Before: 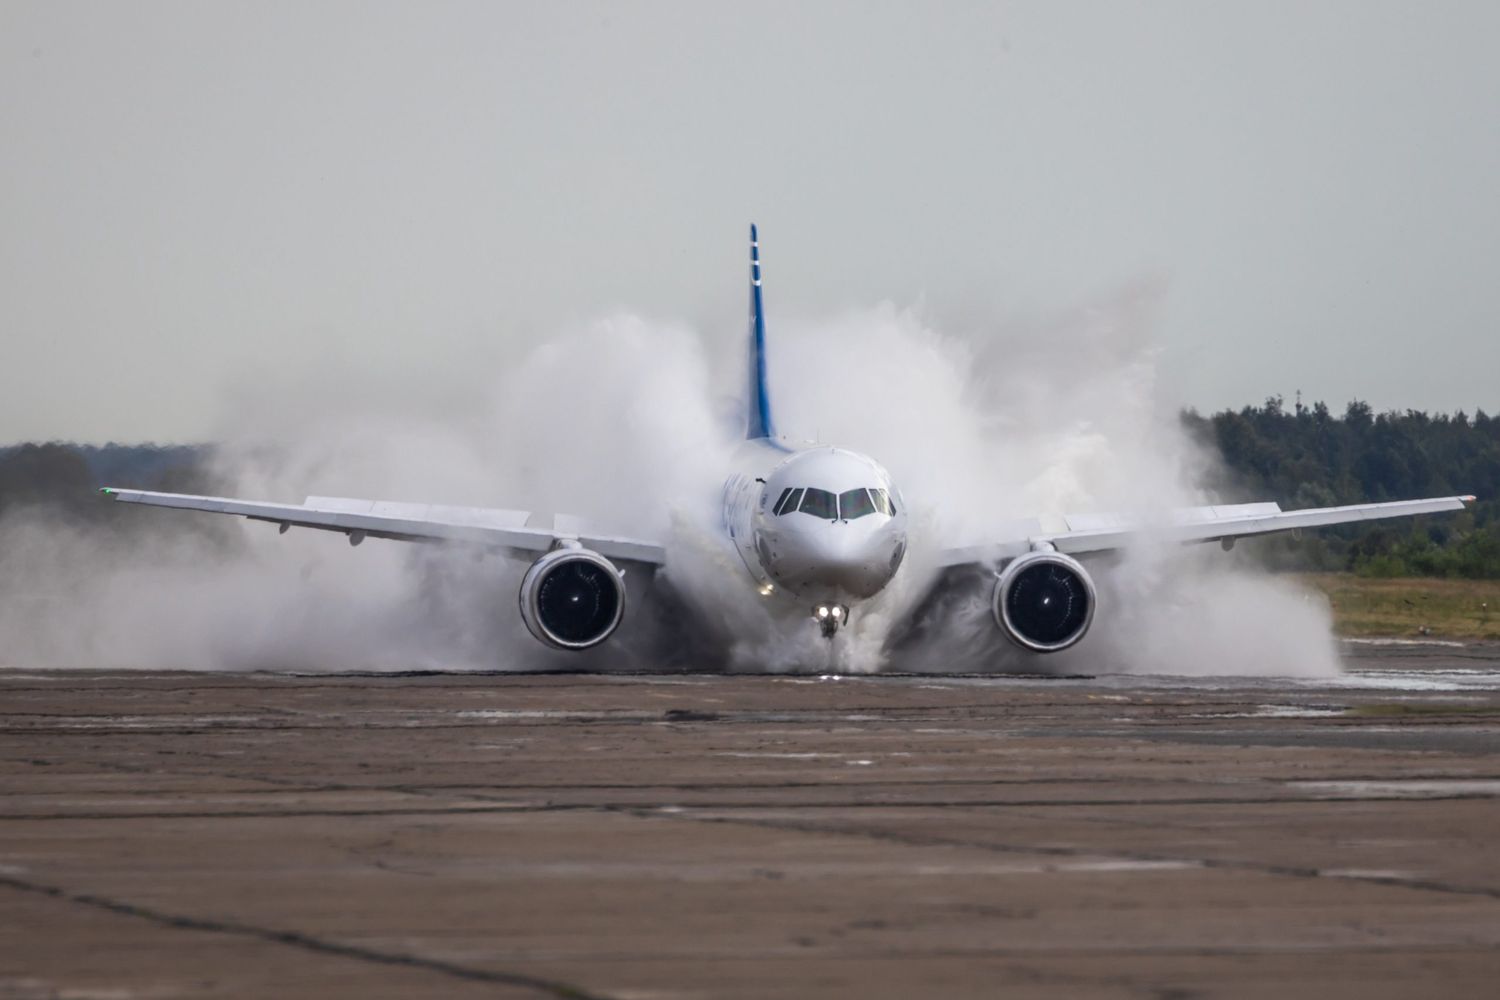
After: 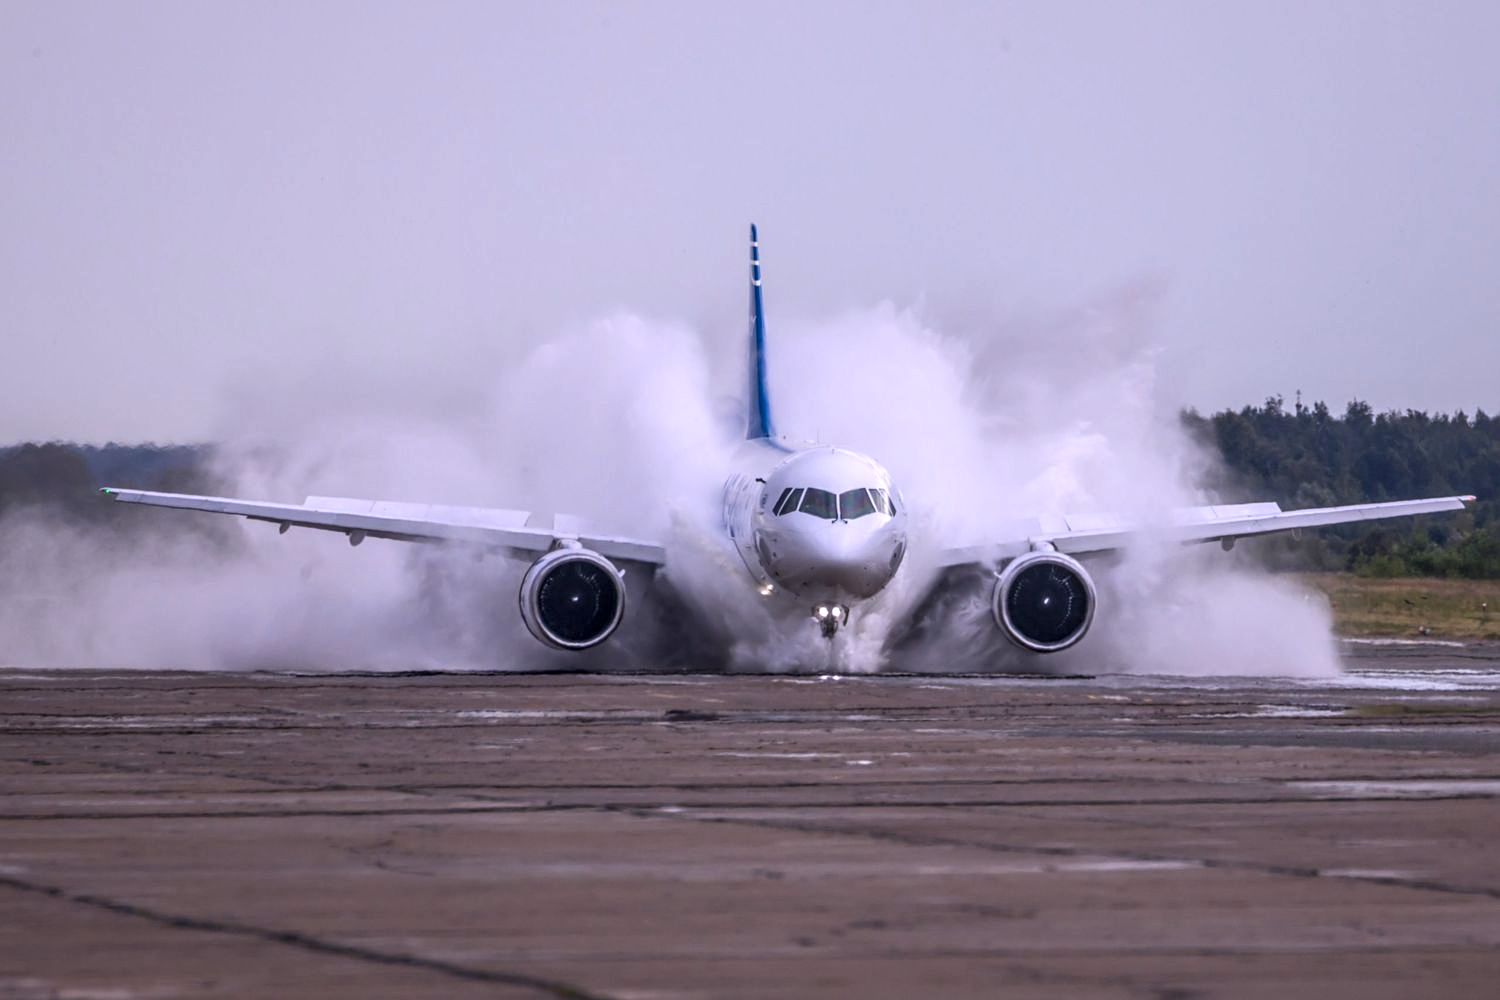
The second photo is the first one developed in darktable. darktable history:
sharpen: amount 0.2
tone equalizer: on, module defaults
local contrast: on, module defaults
white balance: red 1.042, blue 1.17
